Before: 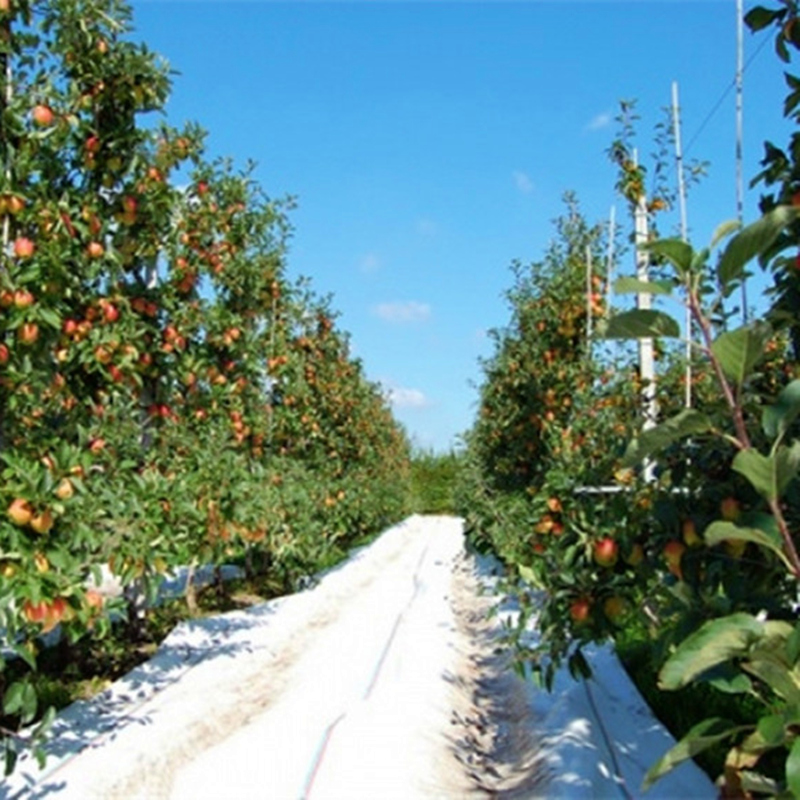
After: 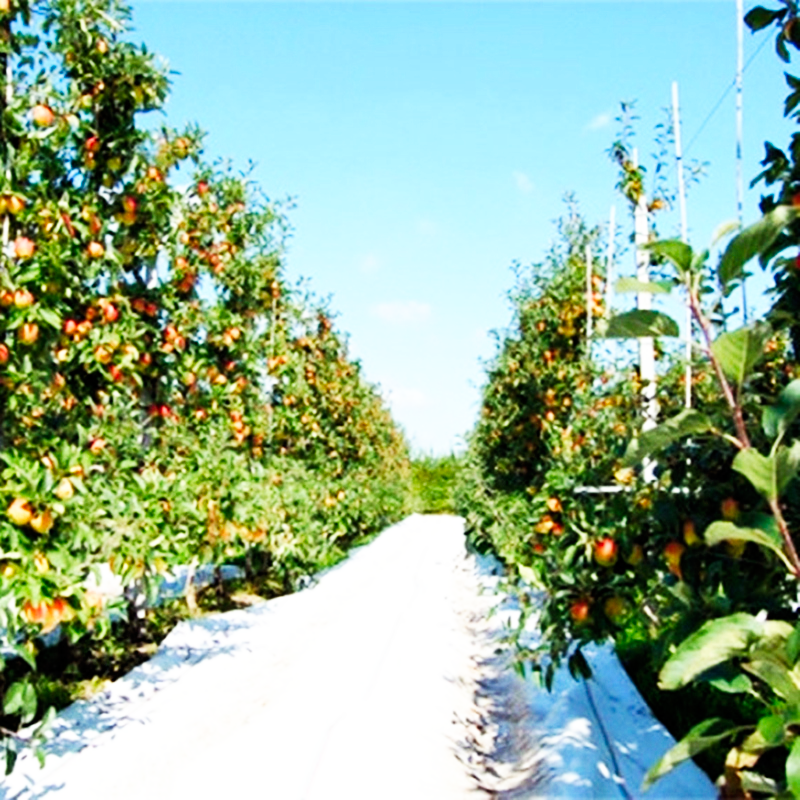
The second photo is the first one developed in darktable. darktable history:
base curve: curves: ch0 [(0, 0) (0.007, 0.004) (0.027, 0.03) (0.046, 0.07) (0.207, 0.54) (0.442, 0.872) (0.673, 0.972) (1, 1)], preserve colors none
levels: mode automatic, black 0.023%, white 99.97%, levels [0.062, 0.494, 0.925]
